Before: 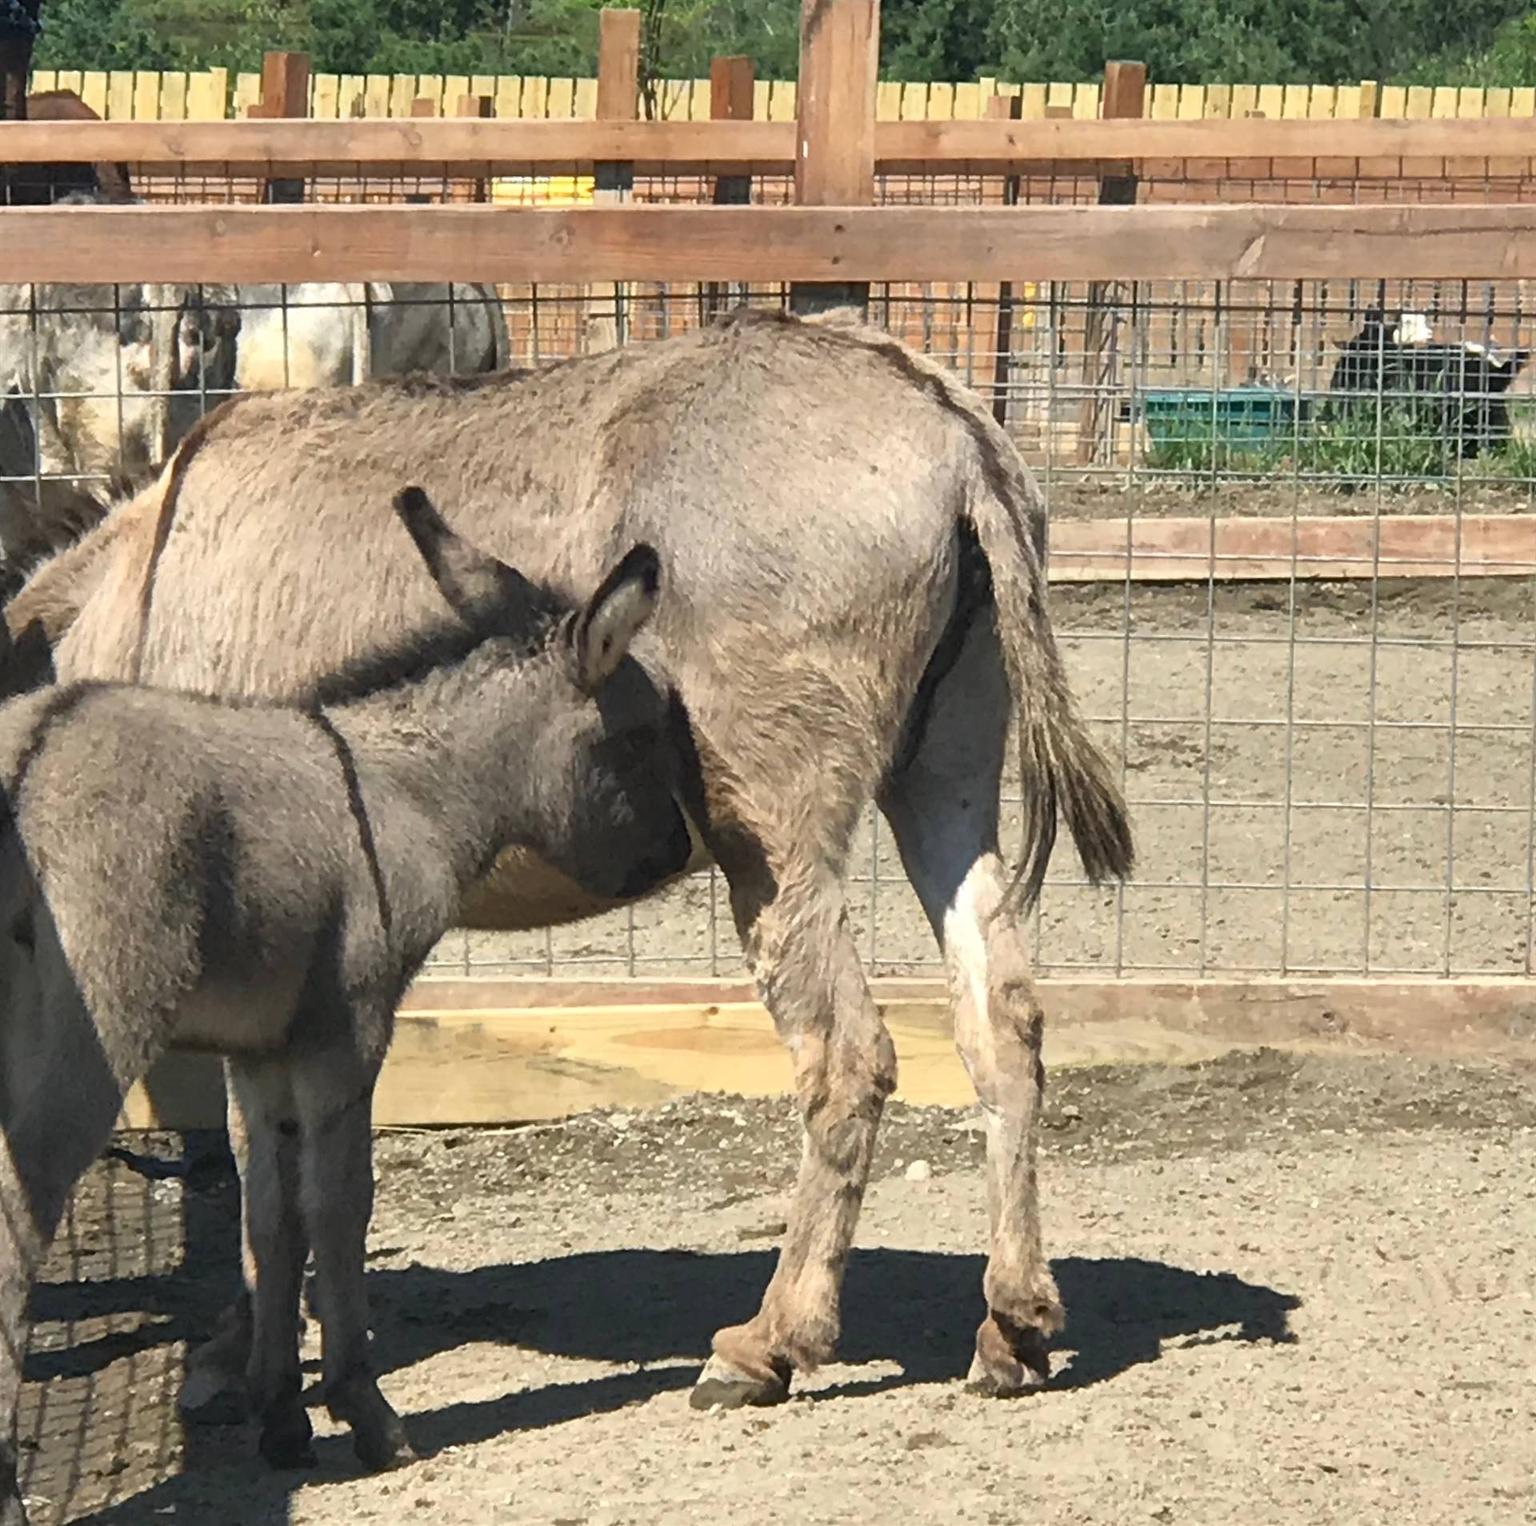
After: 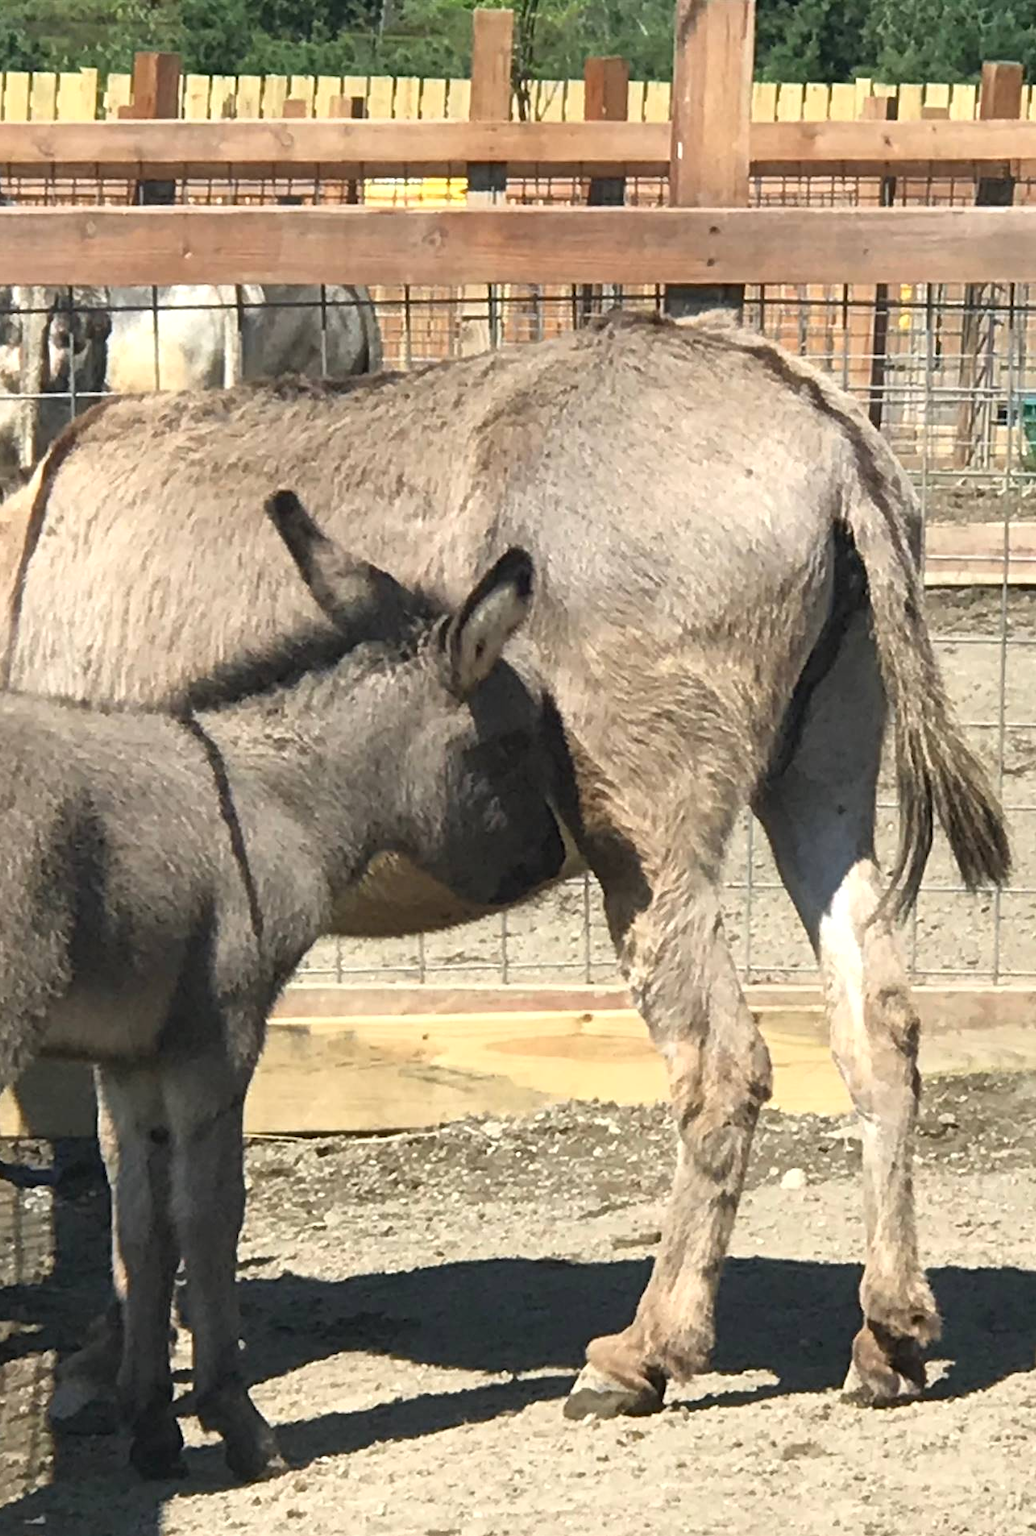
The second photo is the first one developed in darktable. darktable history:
shadows and highlights: shadows -12.66, white point adjustment 4.06, highlights 28.4
crop and rotate: left 8.532%, right 24.487%
